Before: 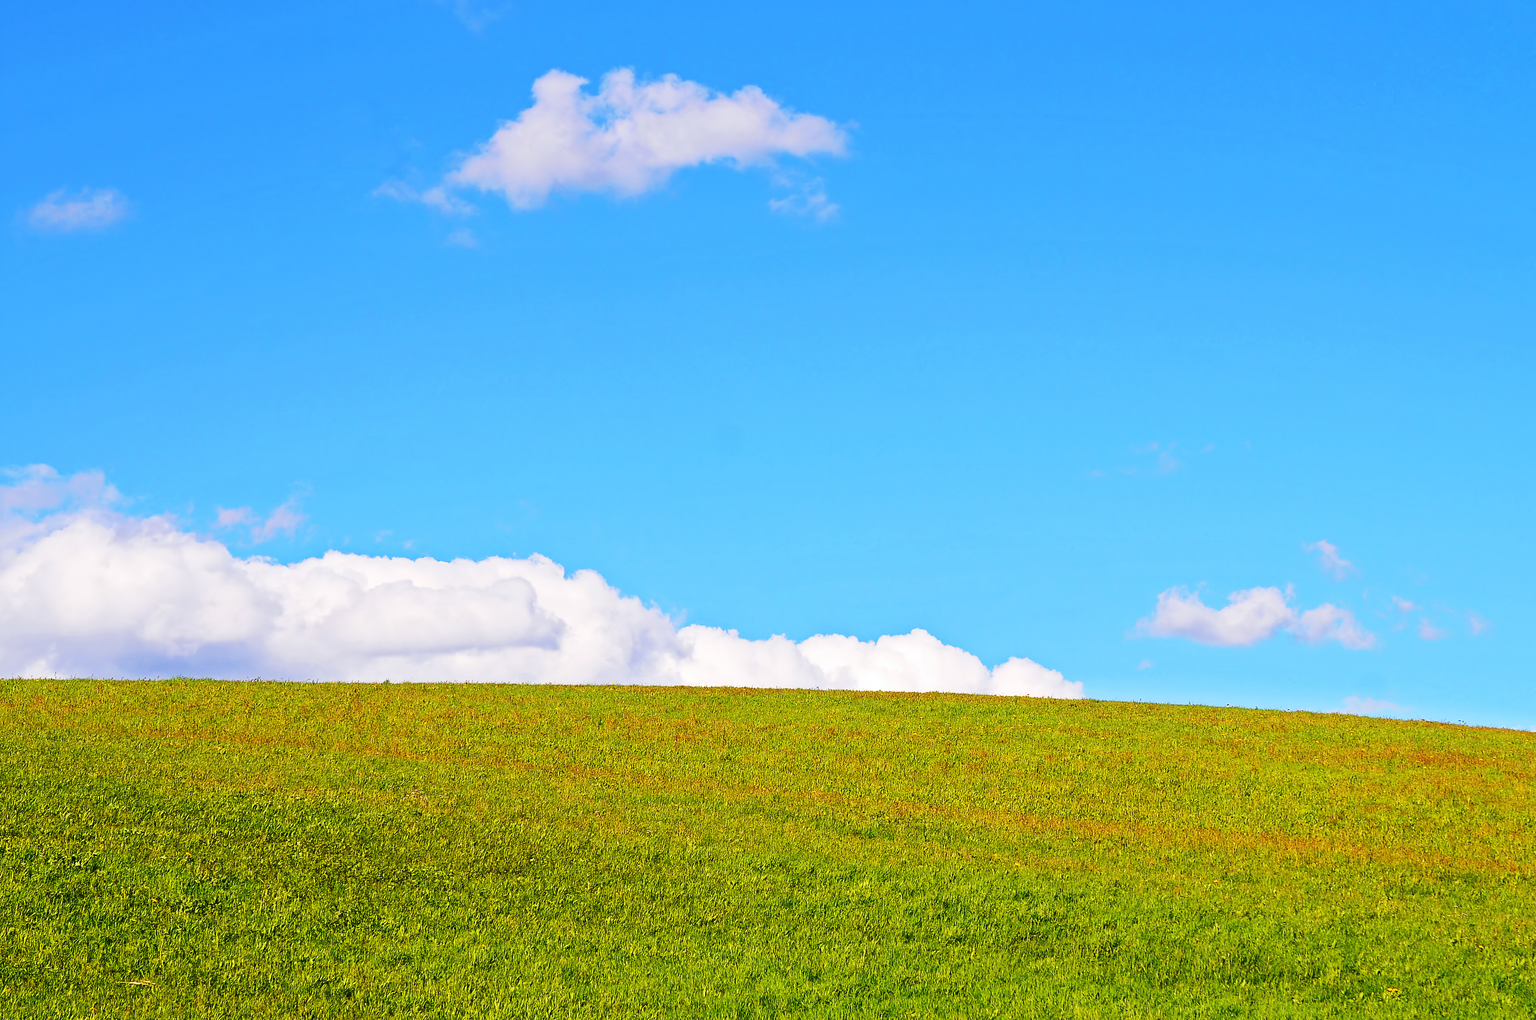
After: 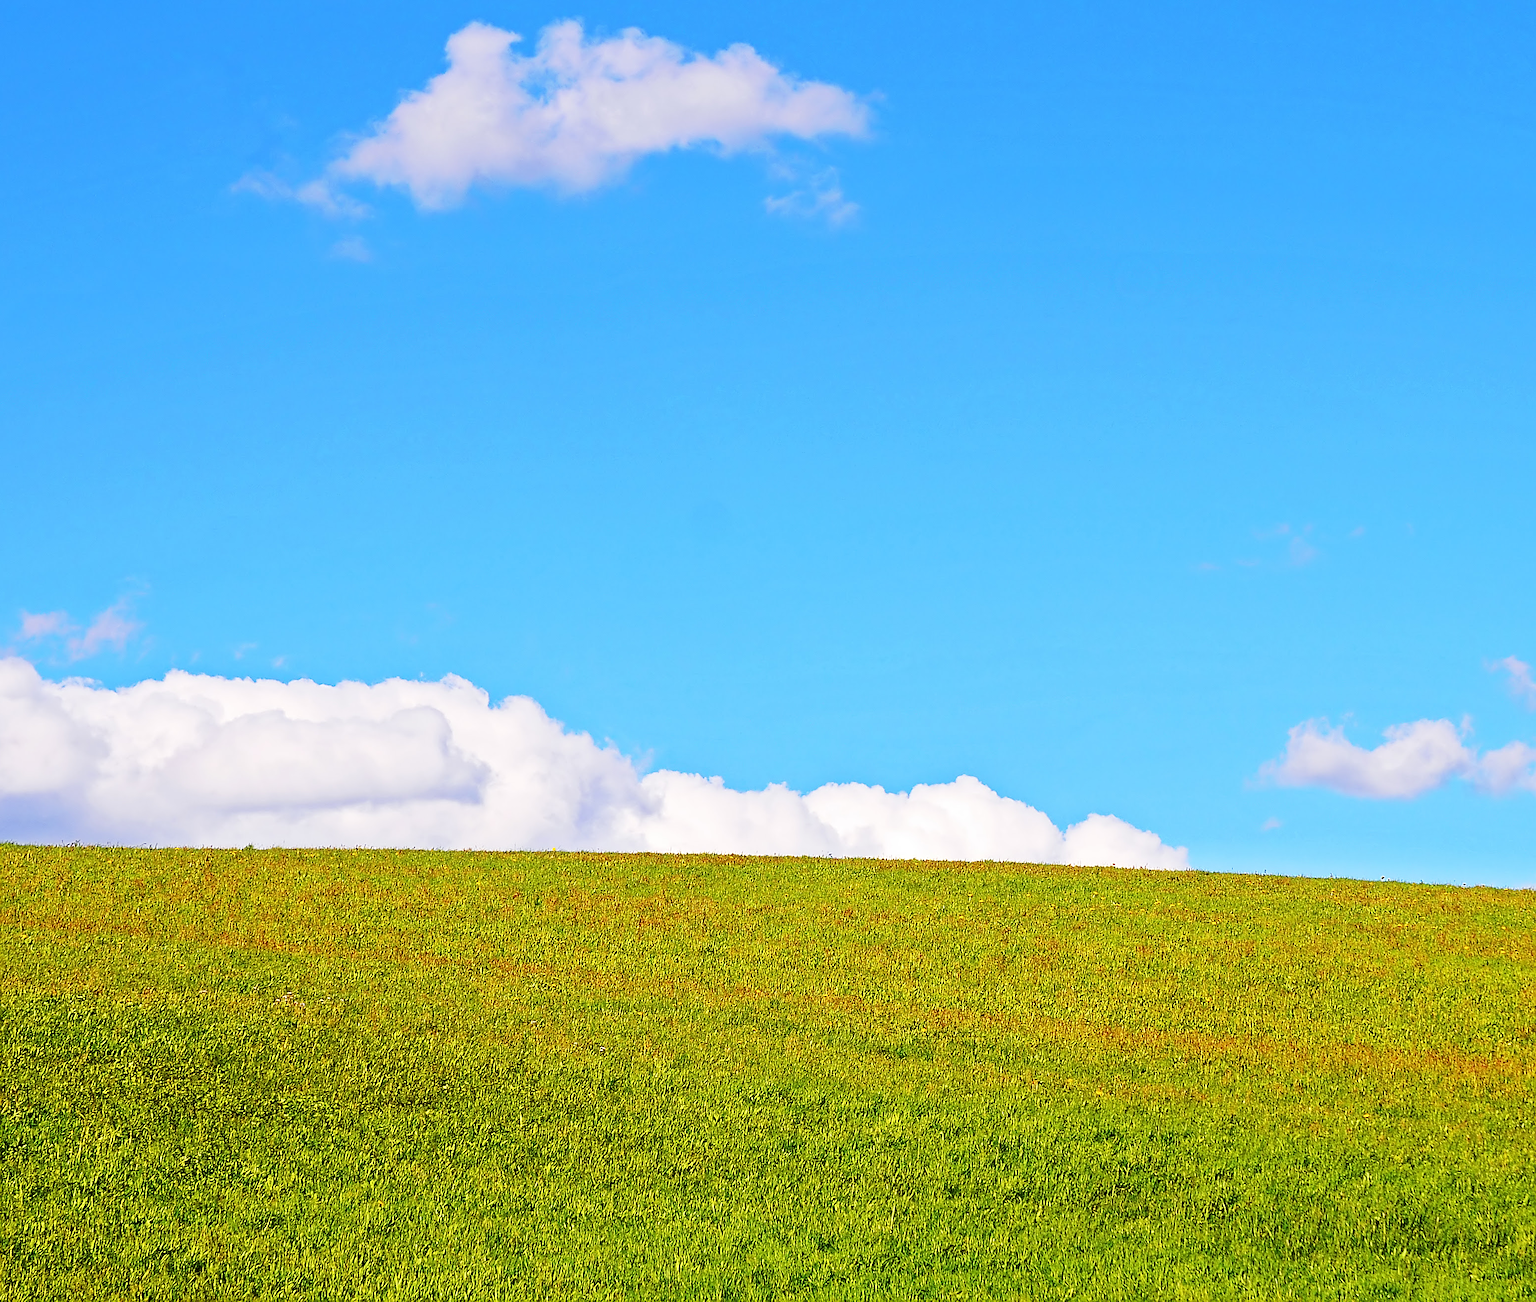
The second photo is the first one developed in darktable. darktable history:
crop and rotate: left 13.15%, top 5.251%, right 12.609%
sharpen: on, module defaults
